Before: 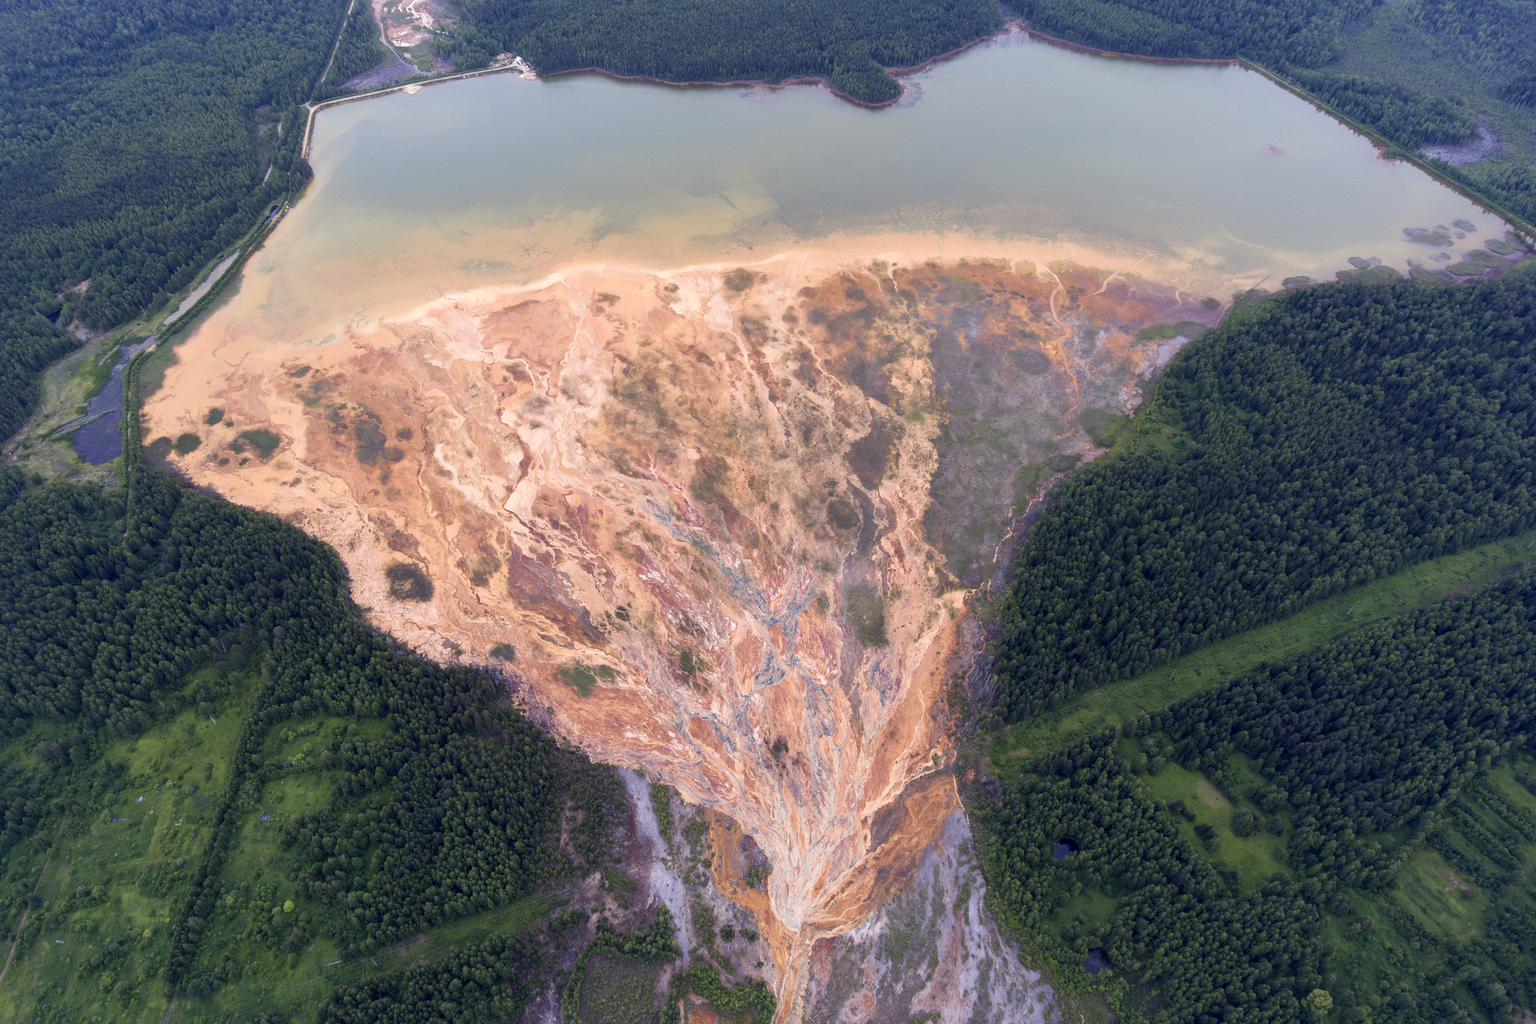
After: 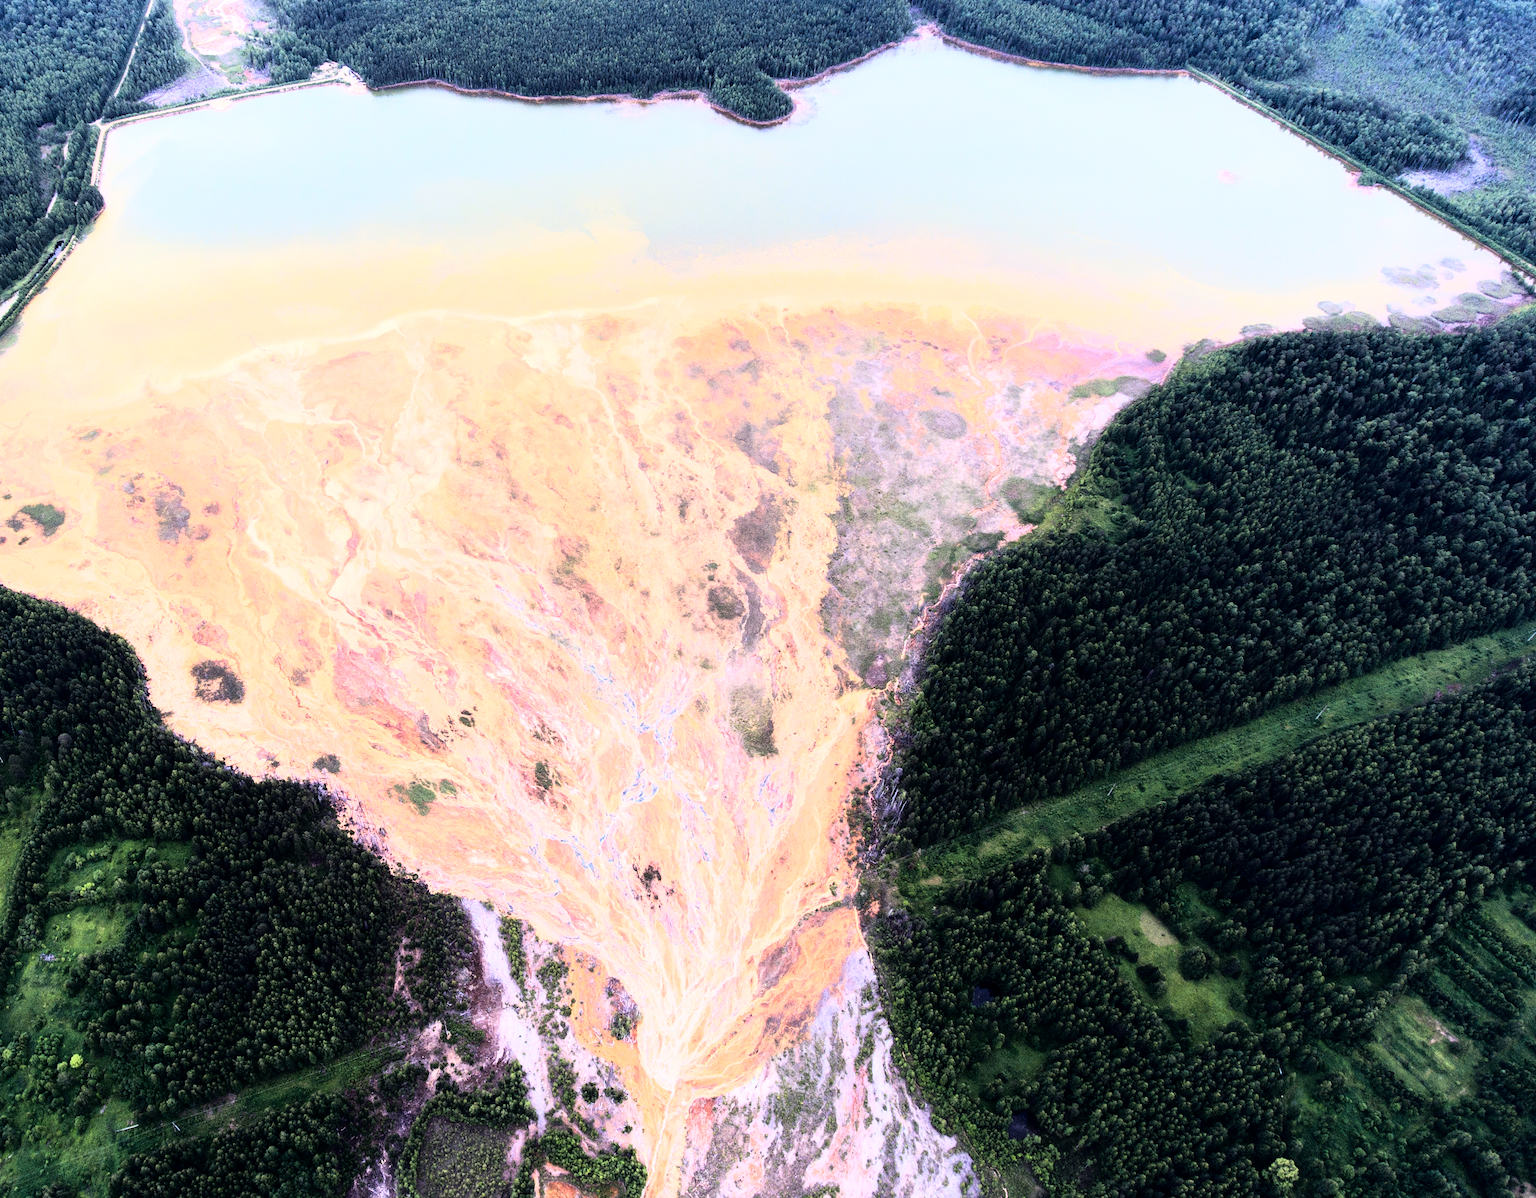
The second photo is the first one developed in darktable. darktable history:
crop and rotate: left 14.584%
rgb curve: curves: ch0 [(0, 0) (0.21, 0.15) (0.24, 0.21) (0.5, 0.75) (0.75, 0.96) (0.89, 0.99) (1, 1)]; ch1 [(0, 0.02) (0.21, 0.13) (0.25, 0.2) (0.5, 0.67) (0.75, 0.9) (0.89, 0.97) (1, 1)]; ch2 [(0, 0.02) (0.21, 0.13) (0.25, 0.2) (0.5, 0.67) (0.75, 0.9) (0.89, 0.97) (1, 1)], compensate middle gray true
tone equalizer: -8 EV -0.417 EV, -7 EV -0.389 EV, -6 EV -0.333 EV, -5 EV -0.222 EV, -3 EV 0.222 EV, -2 EV 0.333 EV, -1 EV 0.389 EV, +0 EV 0.417 EV, edges refinement/feathering 500, mask exposure compensation -1.57 EV, preserve details no
